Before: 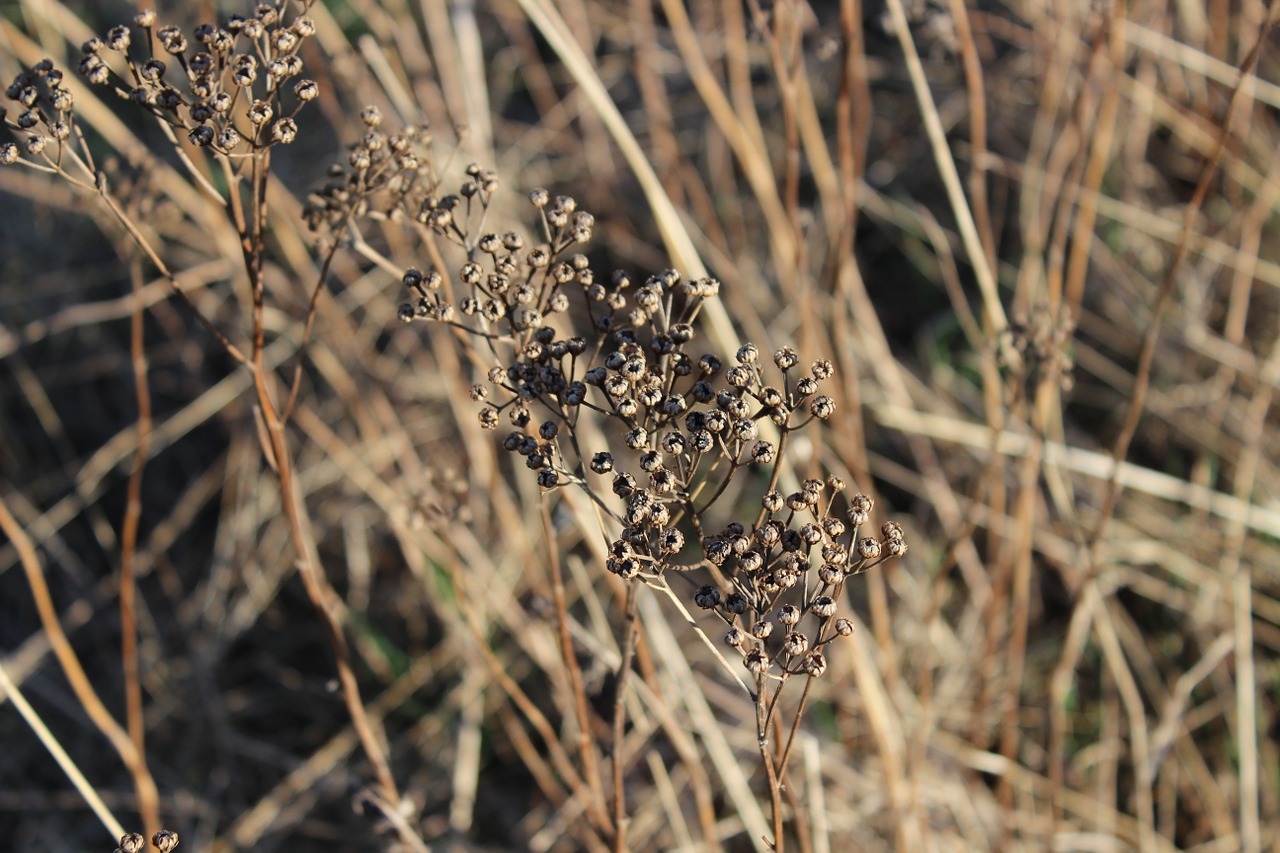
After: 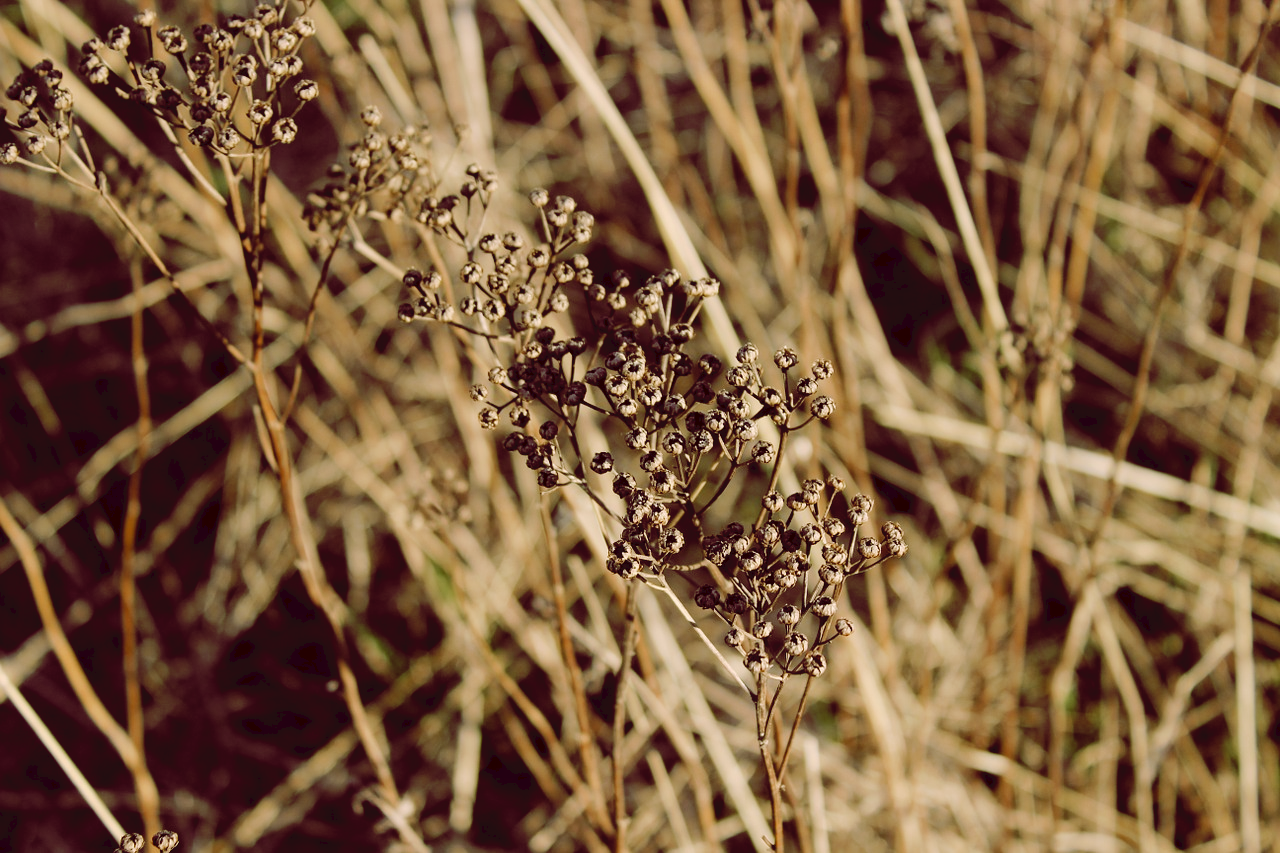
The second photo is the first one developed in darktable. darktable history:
tone curve: curves: ch0 [(0, 0) (0.003, 0.048) (0.011, 0.048) (0.025, 0.048) (0.044, 0.049) (0.069, 0.048) (0.1, 0.052) (0.136, 0.071) (0.177, 0.109) (0.224, 0.157) (0.277, 0.233) (0.335, 0.32) (0.399, 0.404) (0.468, 0.496) (0.543, 0.582) (0.623, 0.653) (0.709, 0.738) (0.801, 0.811) (0.898, 0.895) (1, 1)], preserve colors none
color look up table: target L [92.55, 86.48, 85.33, 88.9, 86.01, 85.25, 74.01, 74.78, 66.19, 62.1, 53.57, 51.16, 46.23, 38.78, 33.51, 16.73, 5.211, 201.53, 87.6, 86.49, 83.31, 74.05, 69.4, 58.93, 53.76, 47.79, 41.12, 33.62, 25.45, 5.493, 80.31, 83.74, 79.84, 55.95, 61.52, 76.25, 49.8, 66.3, 42.83, 44.79, 28.02, 38.55, 25.78, 5.366, 85.36, 83.55, 62.96, 65.59, 42.26], target a [-9.887, -27.26, -17.58, -6.618, -38.8, -21.66, -48.98, -19.23, -2.362, 0.06, -23.53, -7.744, -30.32, -2.783, -0.721, 3.068, 33.55, 0, 4.673, 4.033, 14.13, 22.03, 26.66, 51.69, 57.39, 23.58, 43.6, 41.16, 31.38, 35.15, 21.44, 17.45, 28.52, 30.65, 11.7, 23.85, 59.23, 14.02, 14.76, 37.67, 36.73, 34.39, 29.03, 34.98, -2.34, 10.54, -11.21, 3.454, 6.485], target b [56.19, 24.84, 4.244, 8.044, 62.37, 82.22, 67.9, 50.58, 59.54, 28.58, 27.4, 15.04, 36.75, 32.61, 16.32, 28.39, 8.497, -0.001, 35.19, 57.63, 8.115, 49.58, 30.72, 18.98, 47.91, 26.26, 39.34, 11.07, 43.26, 9.047, -5.68, -13.22, -20.97, -0.372, -4.648, -25.44, -15.12, -17.95, 0.869, -33.3, -13.09, -40.86, -27.16, 8.436, -10.5, -14.3, 2.791, 4.678, -10.23], num patches 49
